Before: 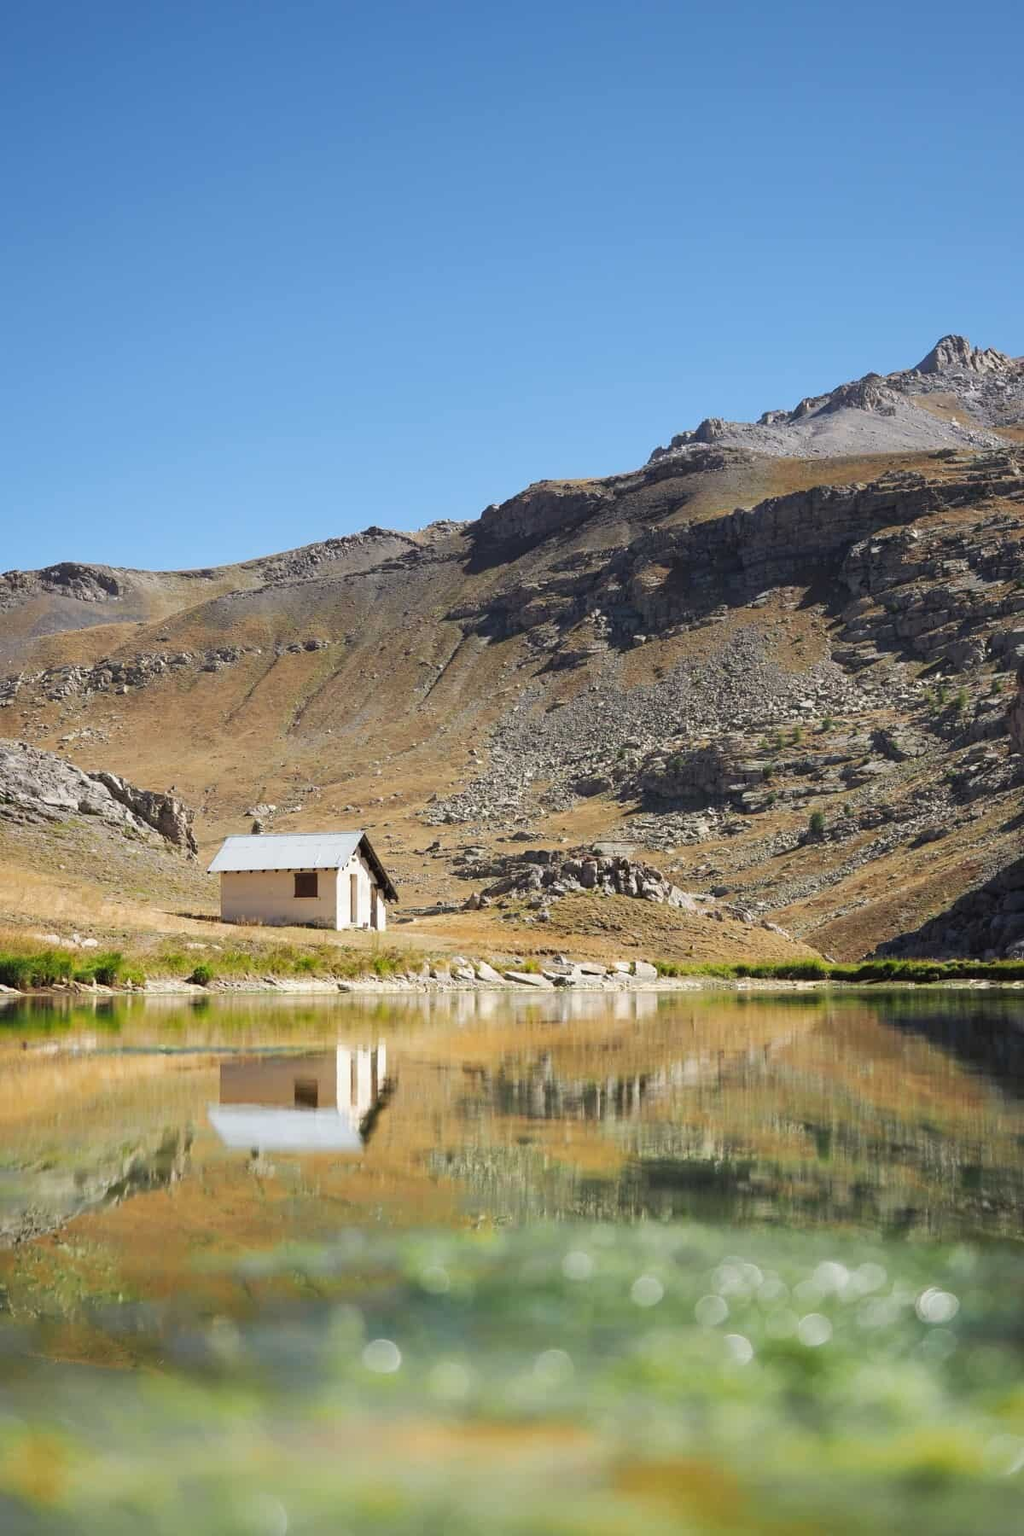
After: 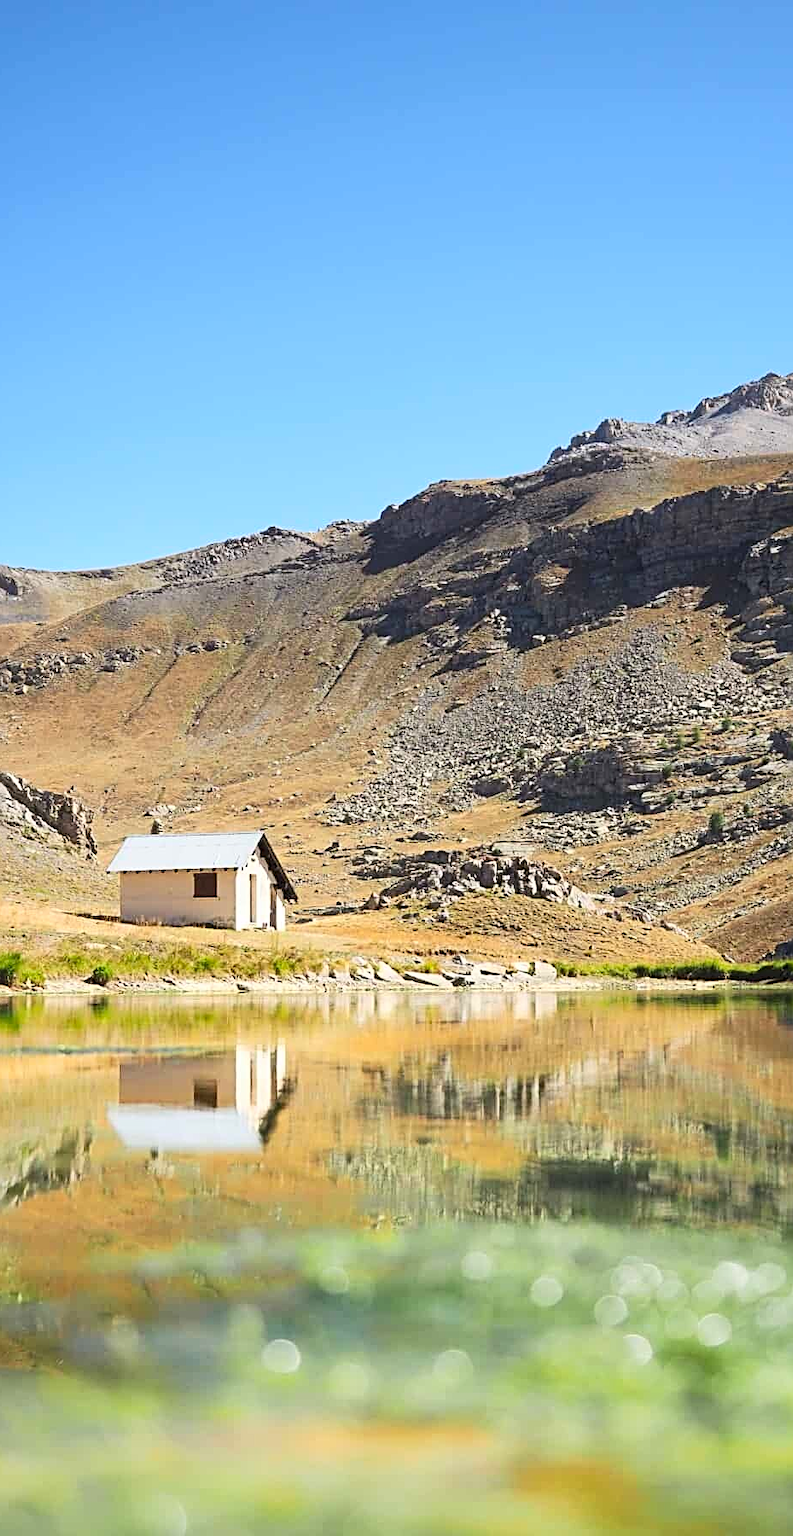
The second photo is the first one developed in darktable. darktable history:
contrast brightness saturation: contrast 0.196, brightness 0.162, saturation 0.23
crop: left 9.87%, right 12.552%
shadows and highlights: shadows 61.38, white point adjustment 0.549, highlights -34.54, compress 83.57%
tone curve: color space Lab, independent channels, preserve colors none
sharpen: radius 2.689, amount 0.664
